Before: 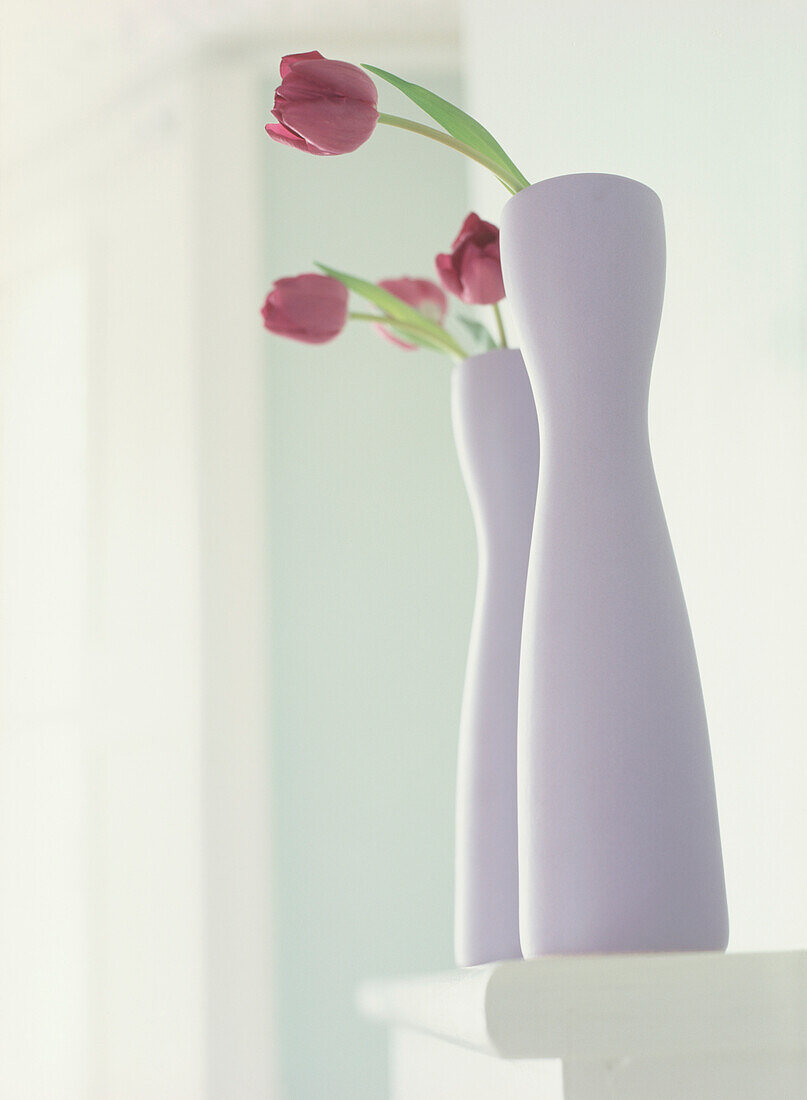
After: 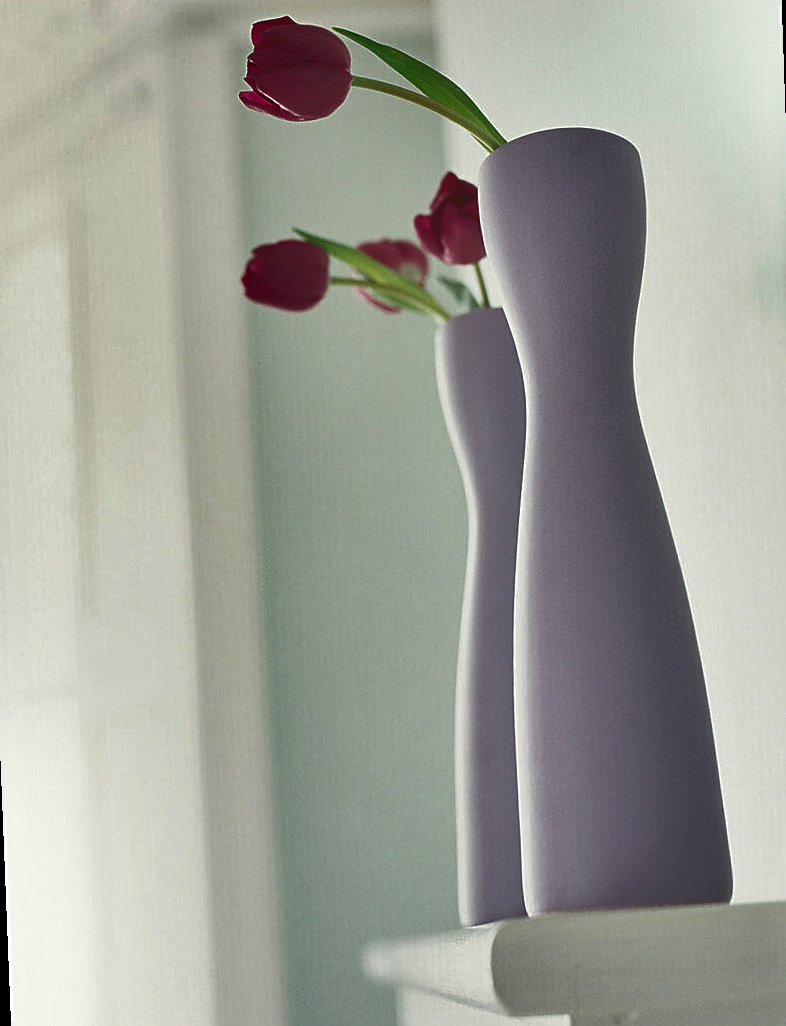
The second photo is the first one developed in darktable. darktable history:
rotate and perspective: rotation -2.12°, lens shift (vertical) 0.009, lens shift (horizontal) -0.008, automatic cropping original format, crop left 0.036, crop right 0.964, crop top 0.05, crop bottom 0.959
sharpen: on, module defaults
shadows and highlights: shadows 24.5, highlights -78.15, soften with gaussian
